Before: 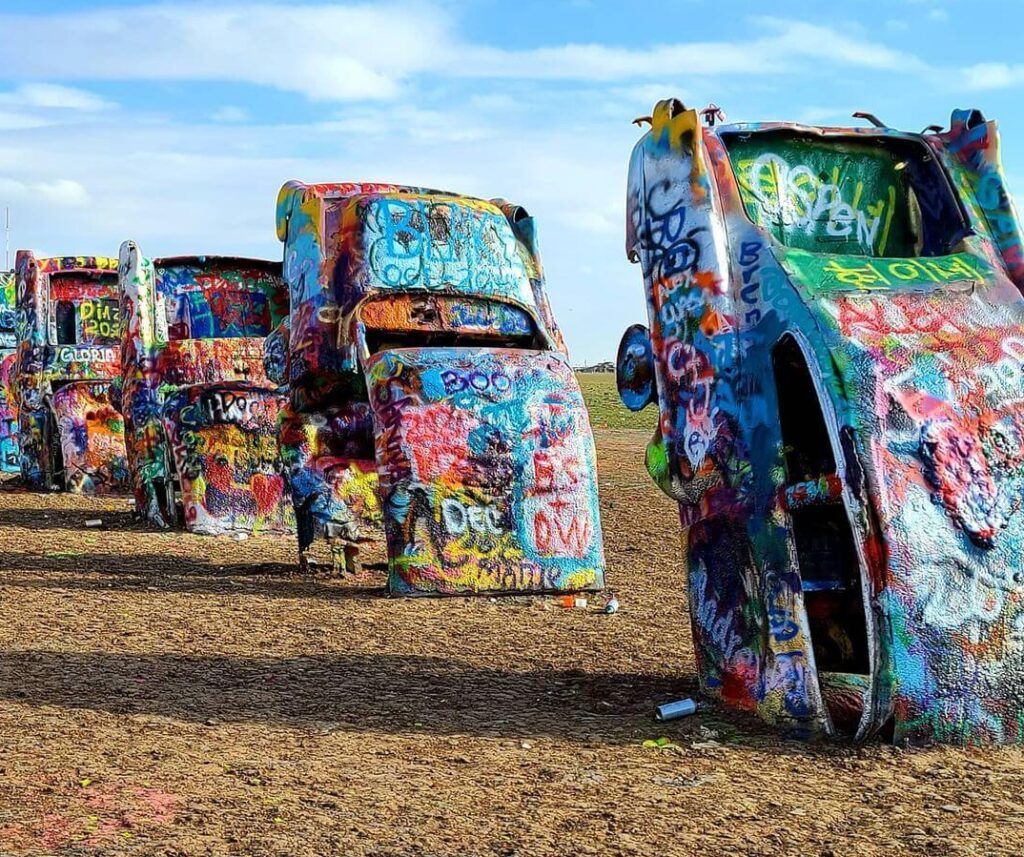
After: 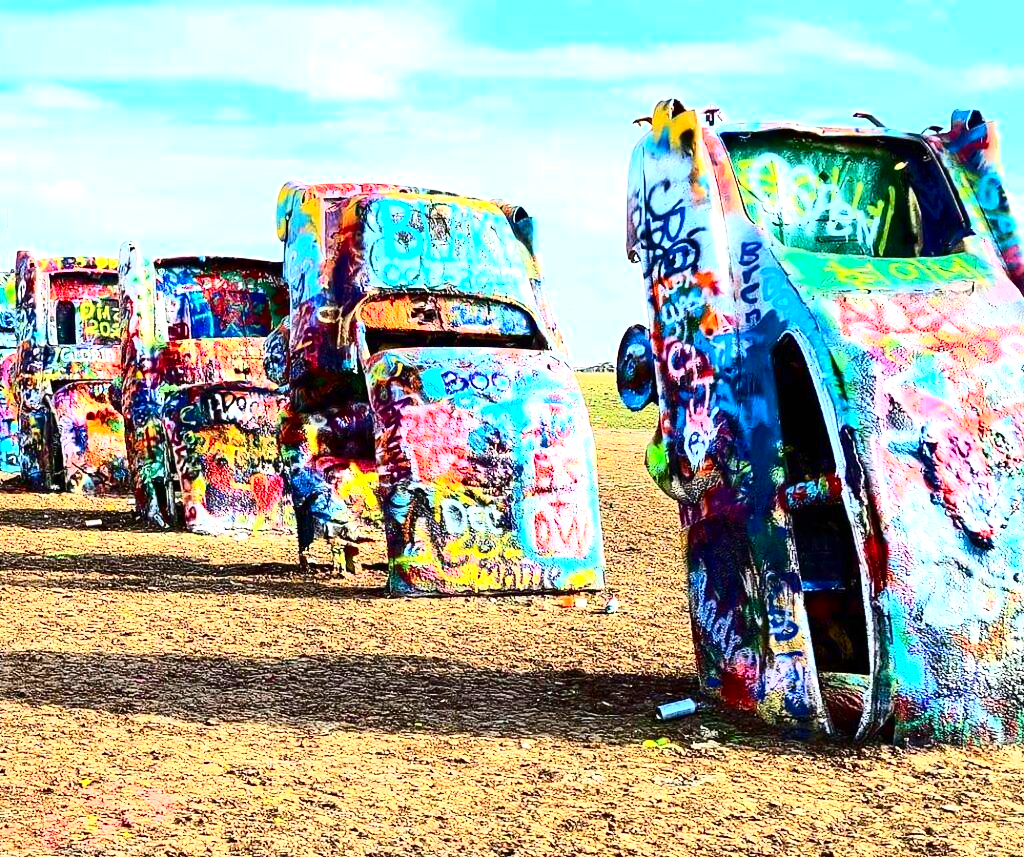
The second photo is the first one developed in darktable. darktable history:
exposure: exposure 1.089 EV, compensate highlight preservation false
contrast brightness saturation: contrast 0.4, brightness 0.05, saturation 0.25
